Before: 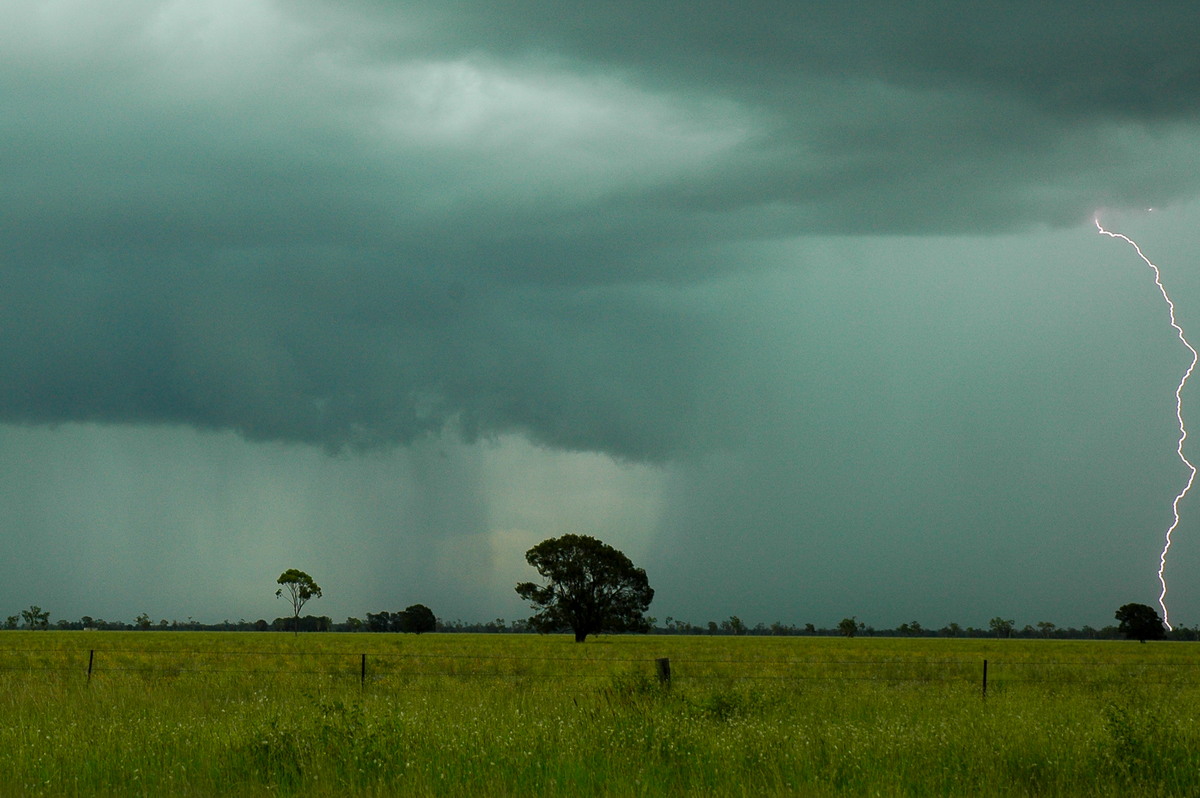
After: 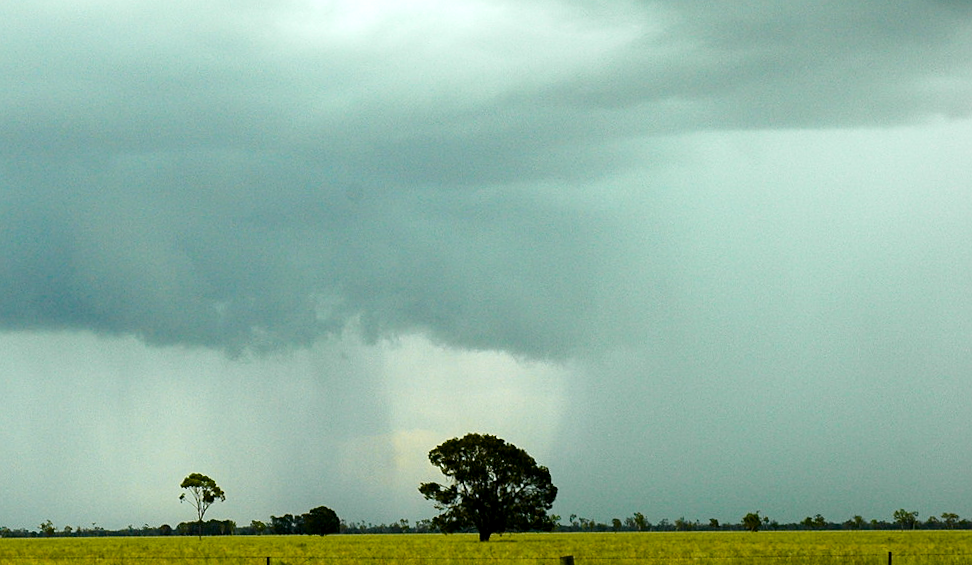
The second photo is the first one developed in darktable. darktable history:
rotate and perspective: rotation -1°, crop left 0.011, crop right 0.989, crop top 0.025, crop bottom 0.975
tone equalizer: on, module defaults
tone curve: curves: ch0 [(0, 0) (0.105, 0.068) (0.181, 0.14) (0.28, 0.259) (0.384, 0.404) (0.485, 0.531) (0.638, 0.681) (0.87, 0.883) (1, 0.977)]; ch1 [(0, 0) (0.161, 0.092) (0.35, 0.33) (0.379, 0.401) (0.456, 0.469) (0.501, 0.499) (0.516, 0.524) (0.562, 0.569) (0.635, 0.646) (1, 1)]; ch2 [(0, 0) (0.371, 0.362) (0.437, 0.437) (0.5, 0.5) (0.53, 0.524) (0.56, 0.561) (0.622, 0.606) (1, 1)], color space Lab, independent channels, preserve colors none
sharpen: amount 0.2
color balance rgb: perceptual saturation grading › global saturation 20%, perceptual saturation grading › highlights -25%, perceptual saturation grading › shadows 50%
exposure: black level correction 0.001, exposure 1.116 EV, compensate highlight preservation false
crop: left 7.856%, top 11.836%, right 10.12%, bottom 15.387%
